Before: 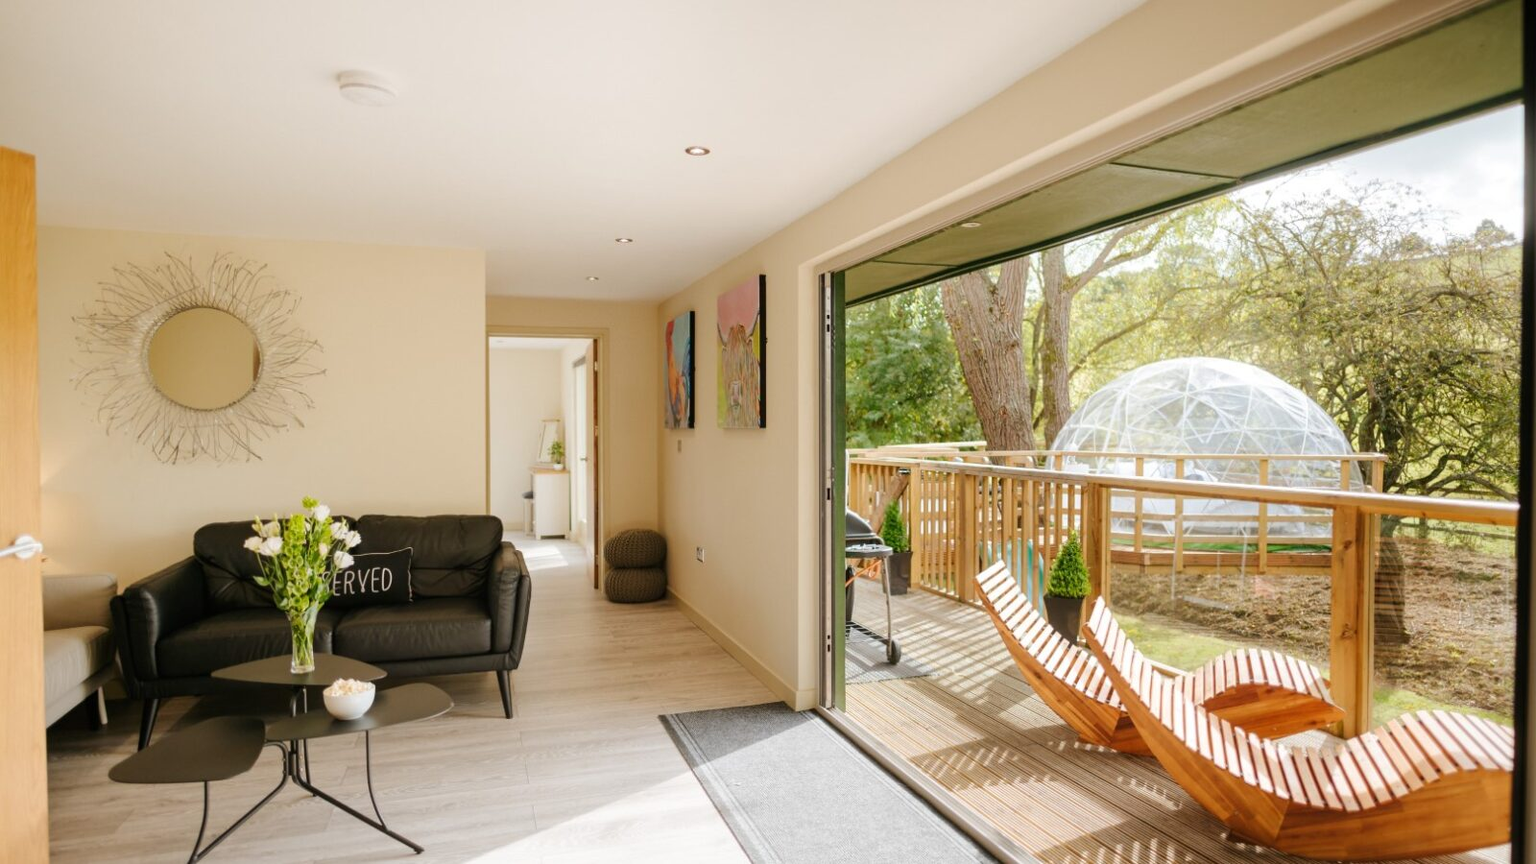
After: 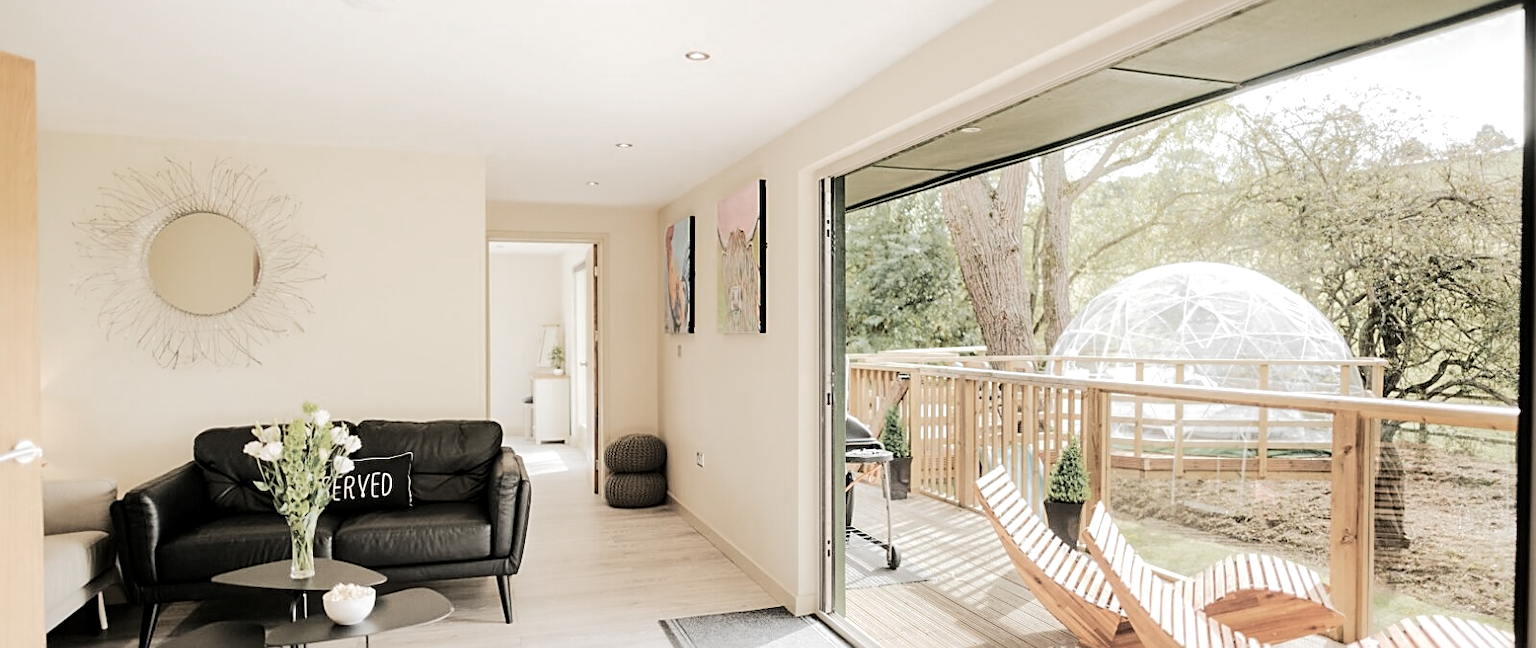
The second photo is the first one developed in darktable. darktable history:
local contrast: highlights 100%, shadows 103%, detail 119%, midtone range 0.2
crop: top 11.049%, bottom 13.903%
tone equalizer: -7 EV 0.141 EV, -6 EV 0.621 EV, -5 EV 1.18 EV, -4 EV 1.35 EV, -3 EV 1.15 EV, -2 EV 0.6 EV, -1 EV 0.153 EV, edges refinement/feathering 500, mask exposure compensation -1.57 EV, preserve details no
color zones: curves: ch0 [(0, 0.613) (0.01, 0.613) (0.245, 0.448) (0.498, 0.529) (0.642, 0.665) (0.879, 0.777) (0.99, 0.613)]; ch1 [(0, 0.035) (0.121, 0.189) (0.259, 0.197) (0.415, 0.061) (0.589, 0.022) (0.732, 0.022) (0.857, 0.026) (0.991, 0.053)]
sharpen: on, module defaults
